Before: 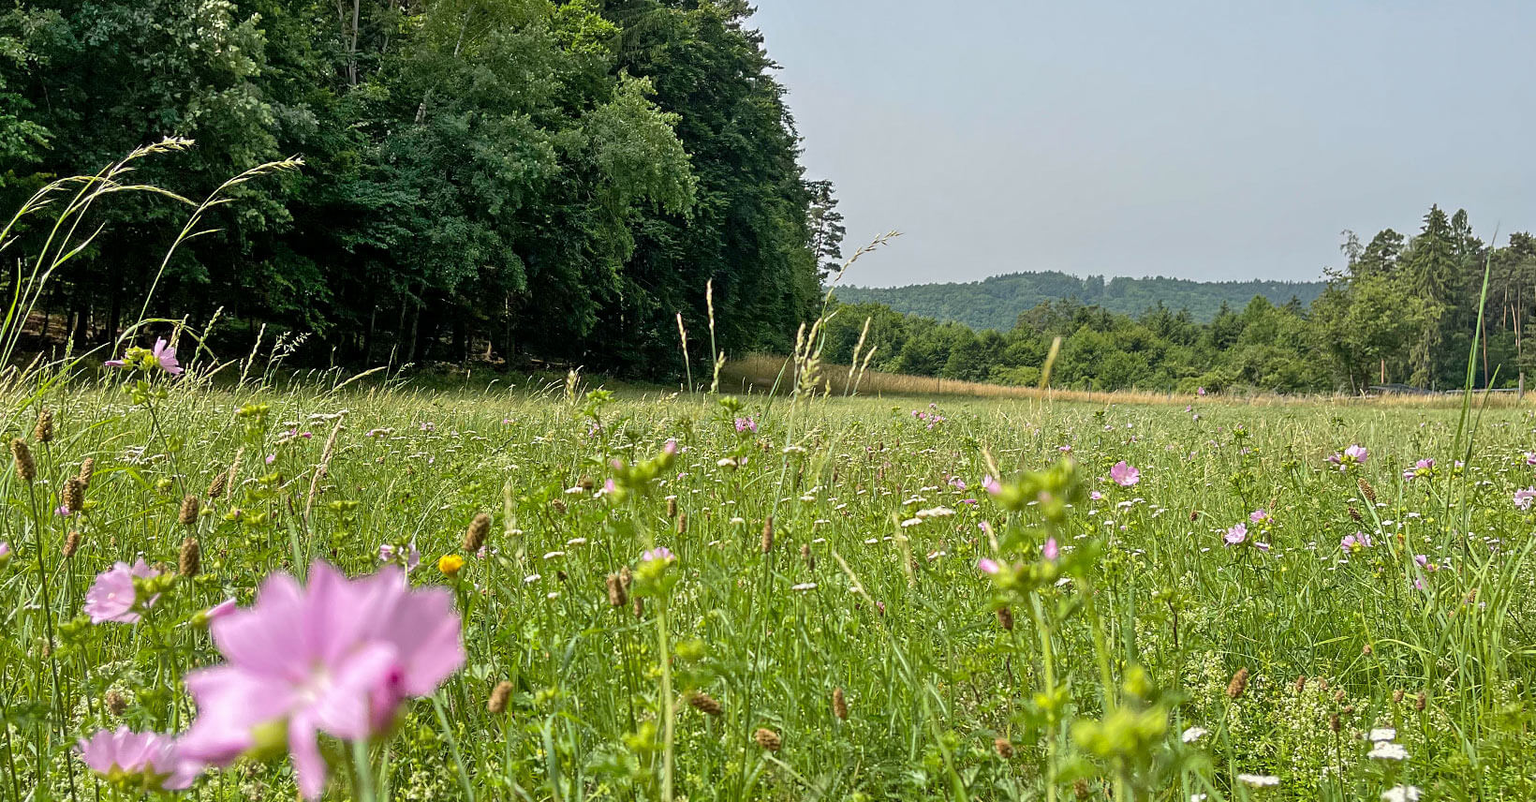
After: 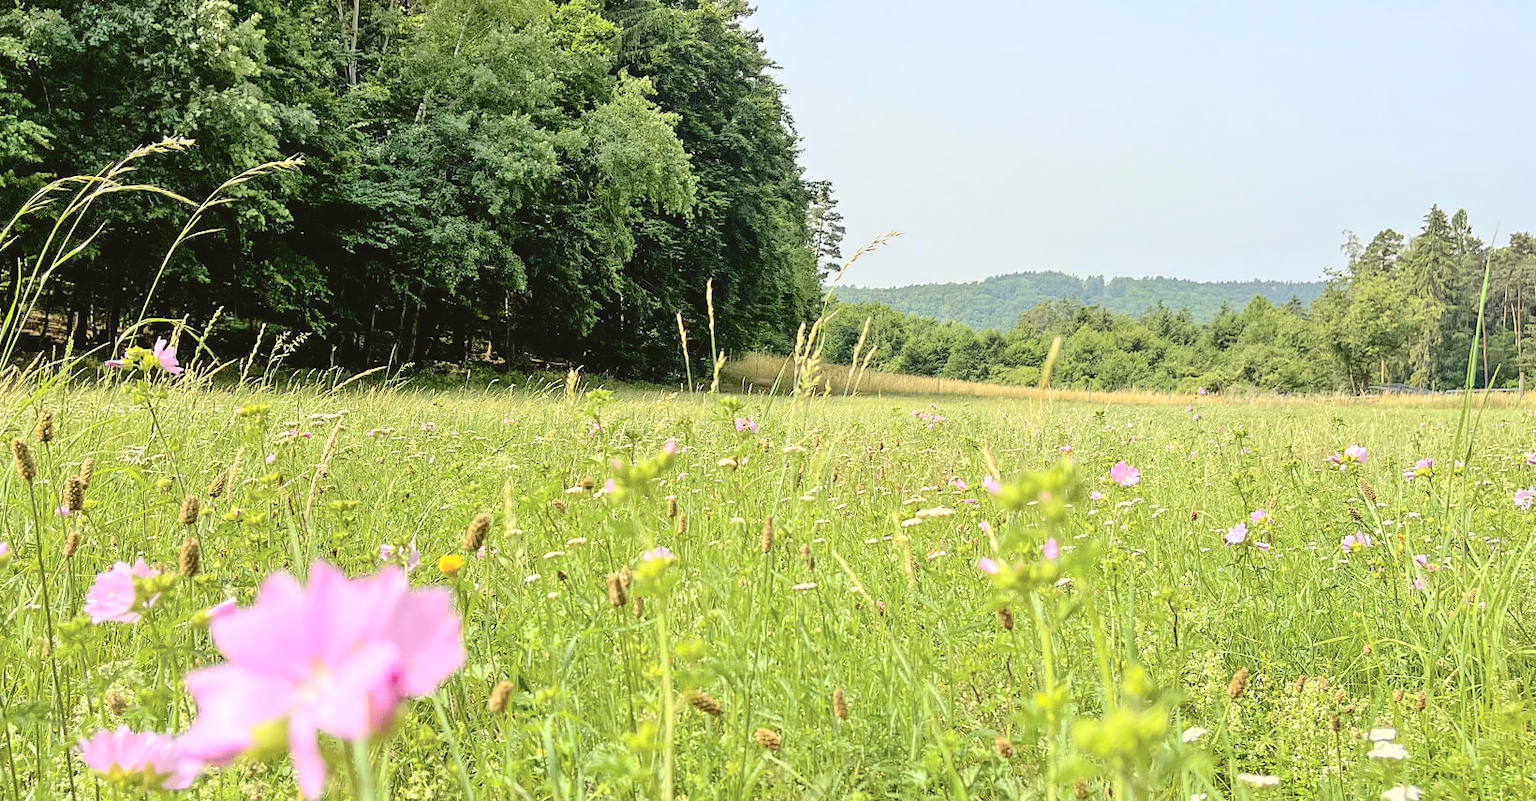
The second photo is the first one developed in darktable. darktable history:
tone curve: curves: ch0 [(0, 0.021) (0.049, 0.044) (0.152, 0.14) (0.328, 0.377) (0.473, 0.543) (0.641, 0.705) (0.85, 0.894) (1, 0.969)]; ch1 [(0, 0) (0.302, 0.331) (0.433, 0.432) (0.472, 0.47) (0.502, 0.503) (0.527, 0.516) (0.564, 0.573) (0.614, 0.626) (0.677, 0.701) (0.859, 0.885) (1, 1)]; ch2 [(0, 0) (0.33, 0.301) (0.447, 0.44) (0.487, 0.496) (0.502, 0.516) (0.535, 0.563) (0.565, 0.597) (0.608, 0.641) (1, 1)], color space Lab, independent channels, preserve colors none
global tonemap: drago (0.7, 100)
